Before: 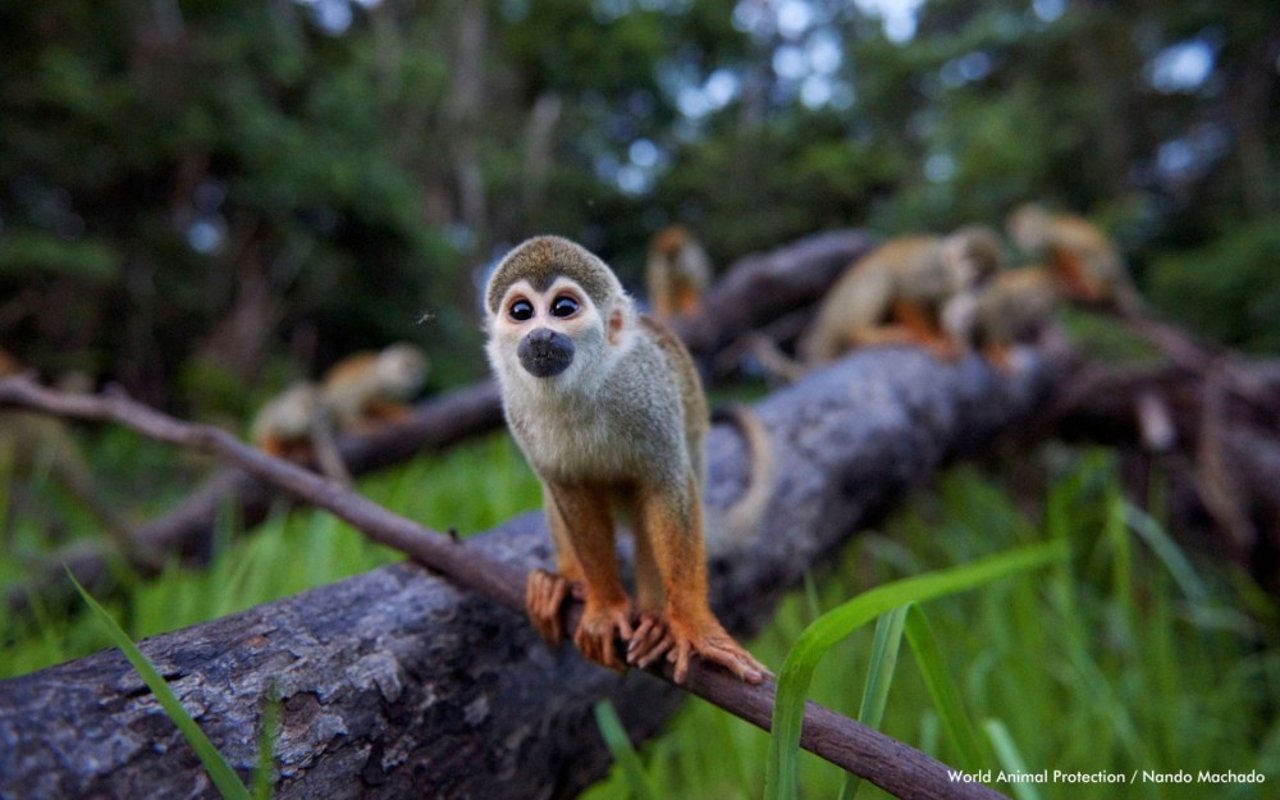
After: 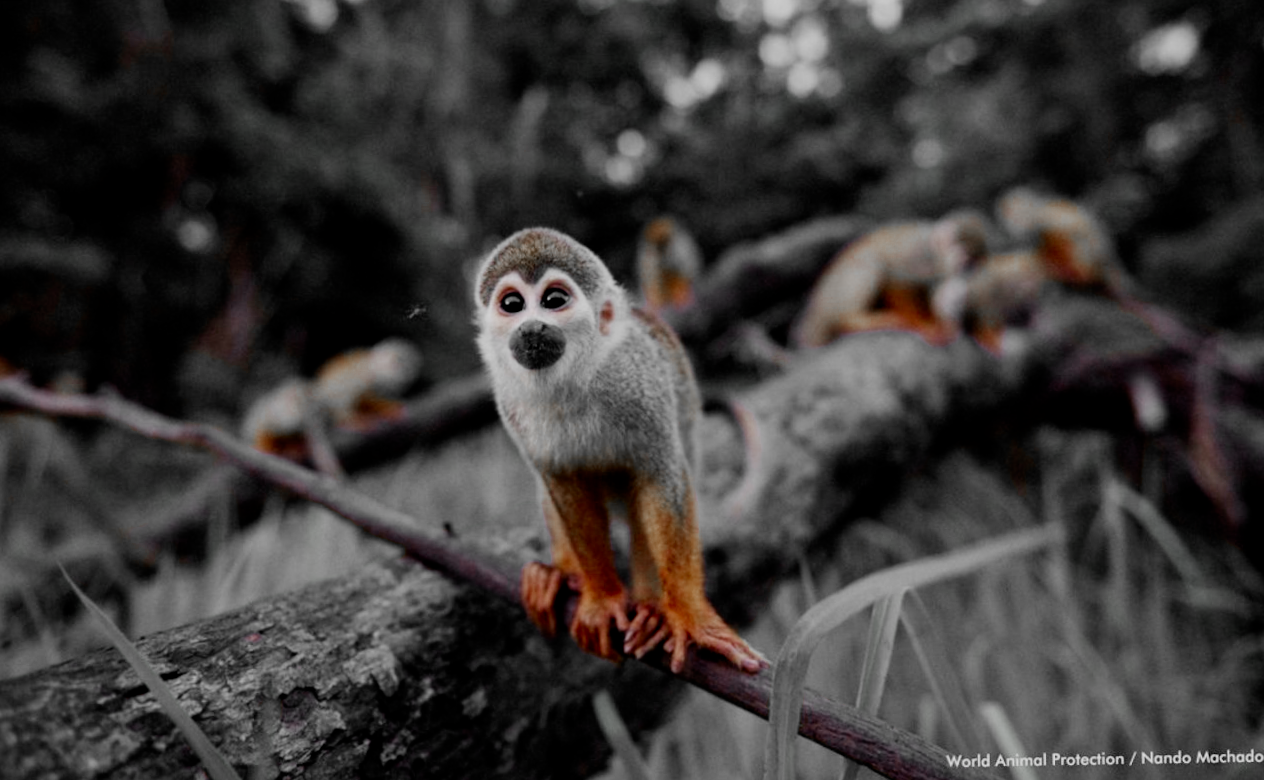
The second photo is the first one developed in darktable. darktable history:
exposure: exposure 0.648 EV, compensate highlight preservation false
filmic rgb: middle gray luminance 29%, black relative exposure -10.3 EV, white relative exposure 5.5 EV, threshold 6 EV, target black luminance 0%, hardness 3.95, latitude 2.04%, contrast 1.132, highlights saturation mix 5%, shadows ↔ highlights balance 15.11%, preserve chrominance no, color science v3 (2019), use custom middle-gray values true, iterations of high-quality reconstruction 0, enable highlight reconstruction true
shadows and highlights: shadows 4.1, highlights -17.6, soften with gaussian
rotate and perspective: rotation -1°, crop left 0.011, crop right 0.989, crop top 0.025, crop bottom 0.975
color zones: curves: ch0 [(0, 0.497) (0.096, 0.361) (0.221, 0.538) (0.429, 0.5) (0.571, 0.5) (0.714, 0.5) (0.857, 0.5) (1, 0.497)]; ch1 [(0, 0.5) (0.143, 0.5) (0.257, -0.002) (0.429, 0.04) (0.571, -0.001) (0.714, -0.015) (0.857, 0.024) (1, 0.5)]
